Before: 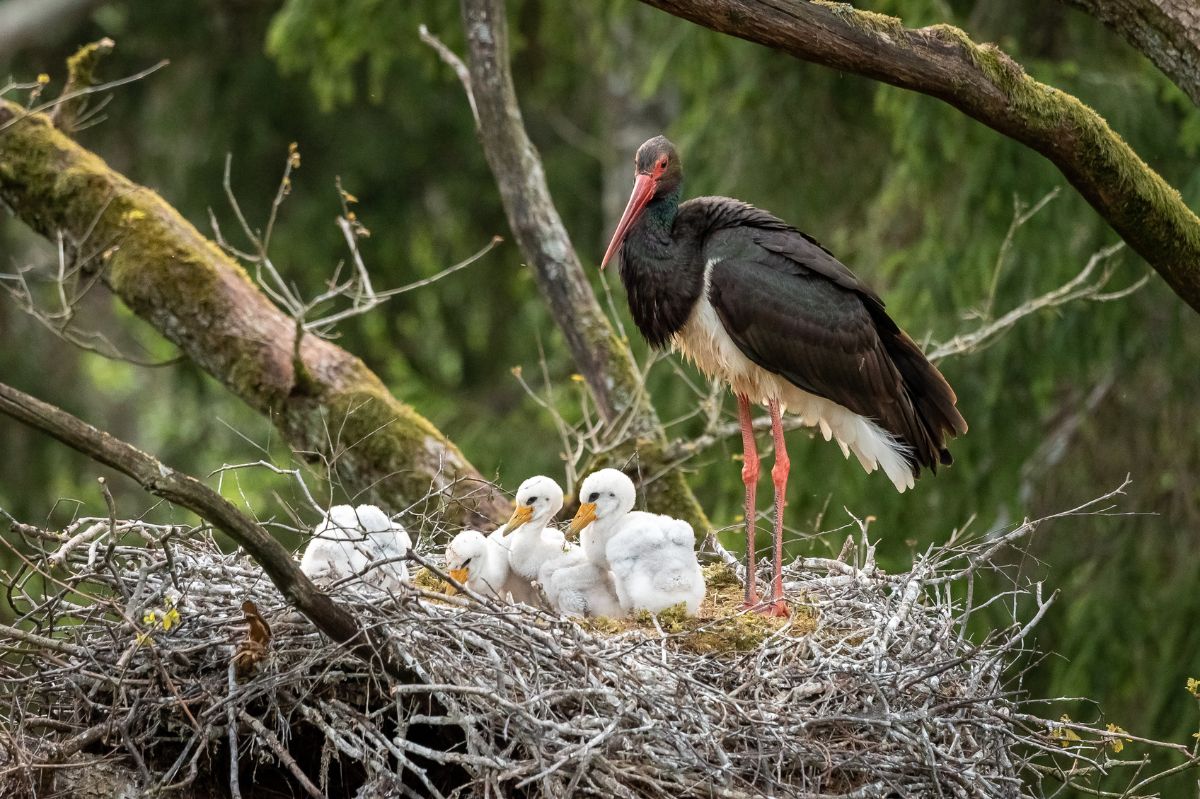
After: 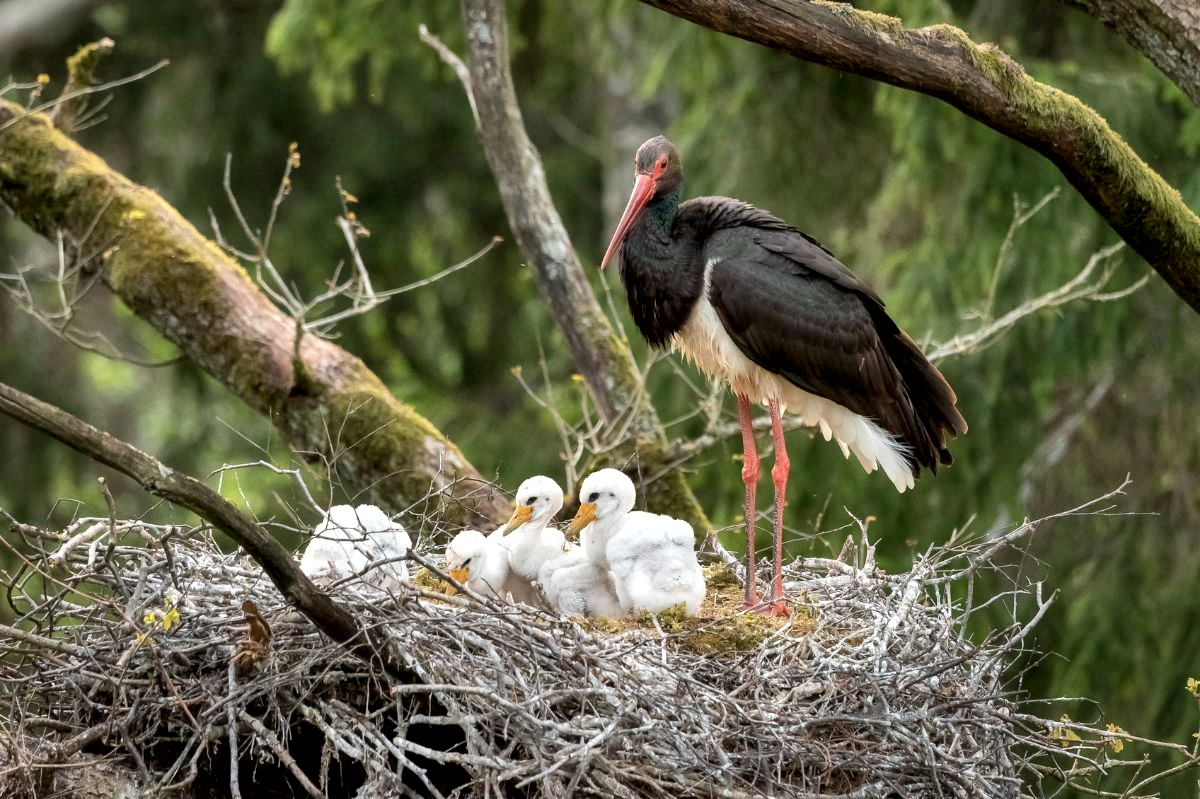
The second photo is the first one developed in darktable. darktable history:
contrast equalizer: y [[0.579, 0.58, 0.505, 0.5, 0.5, 0.5], [0.5 ×6], [0.5 ×6], [0 ×6], [0 ×6]]
shadows and highlights: low approximation 0.01, soften with gaussian
